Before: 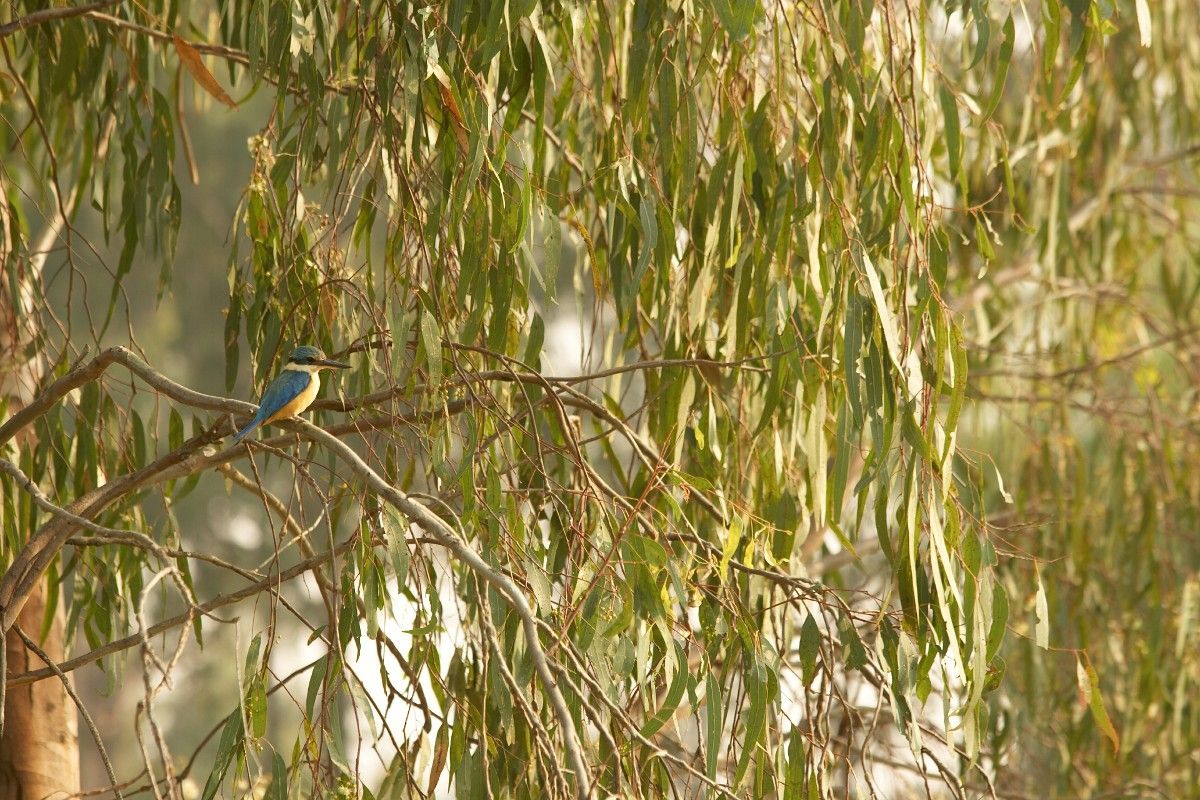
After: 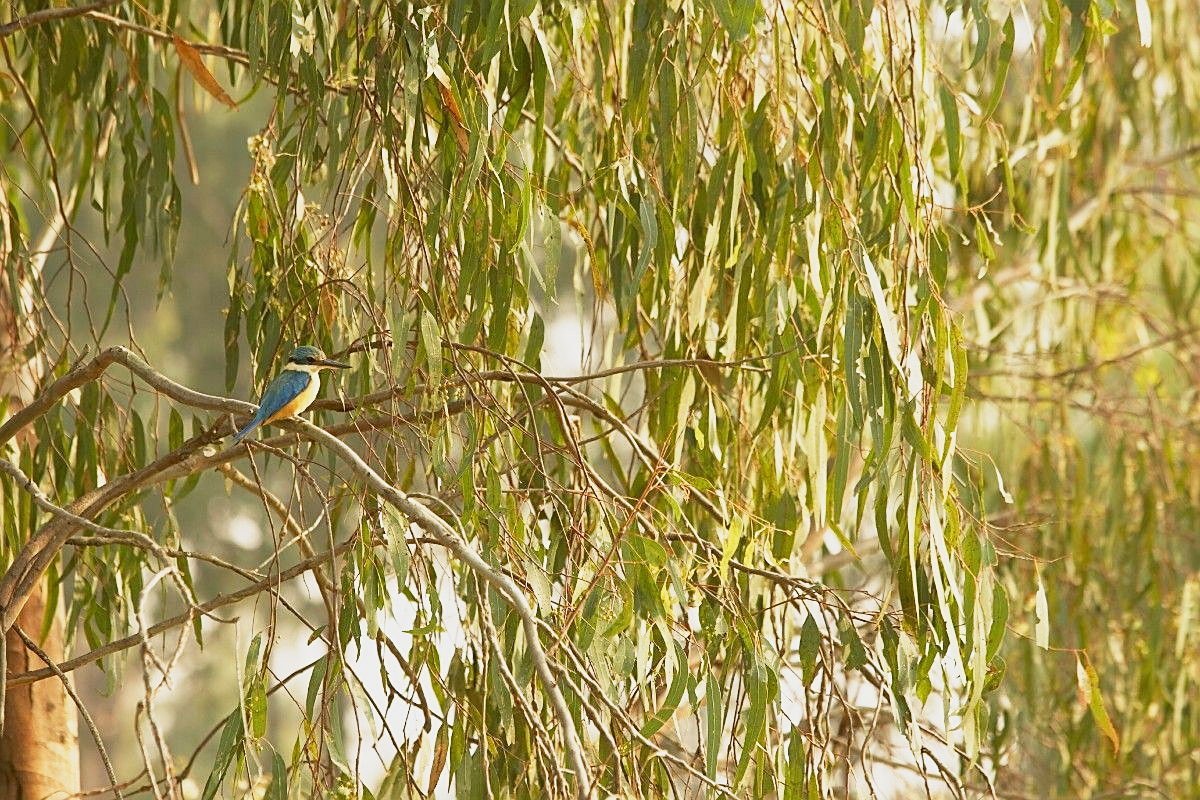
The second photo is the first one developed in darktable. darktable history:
contrast brightness saturation: contrast -0.02, brightness -0.012, saturation 0.045
sharpen: on, module defaults
base curve: curves: ch0 [(0, 0) (0.088, 0.125) (0.176, 0.251) (0.354, 0.501) (0.613, 0.749) (1, 0.877)], preserve colors none
